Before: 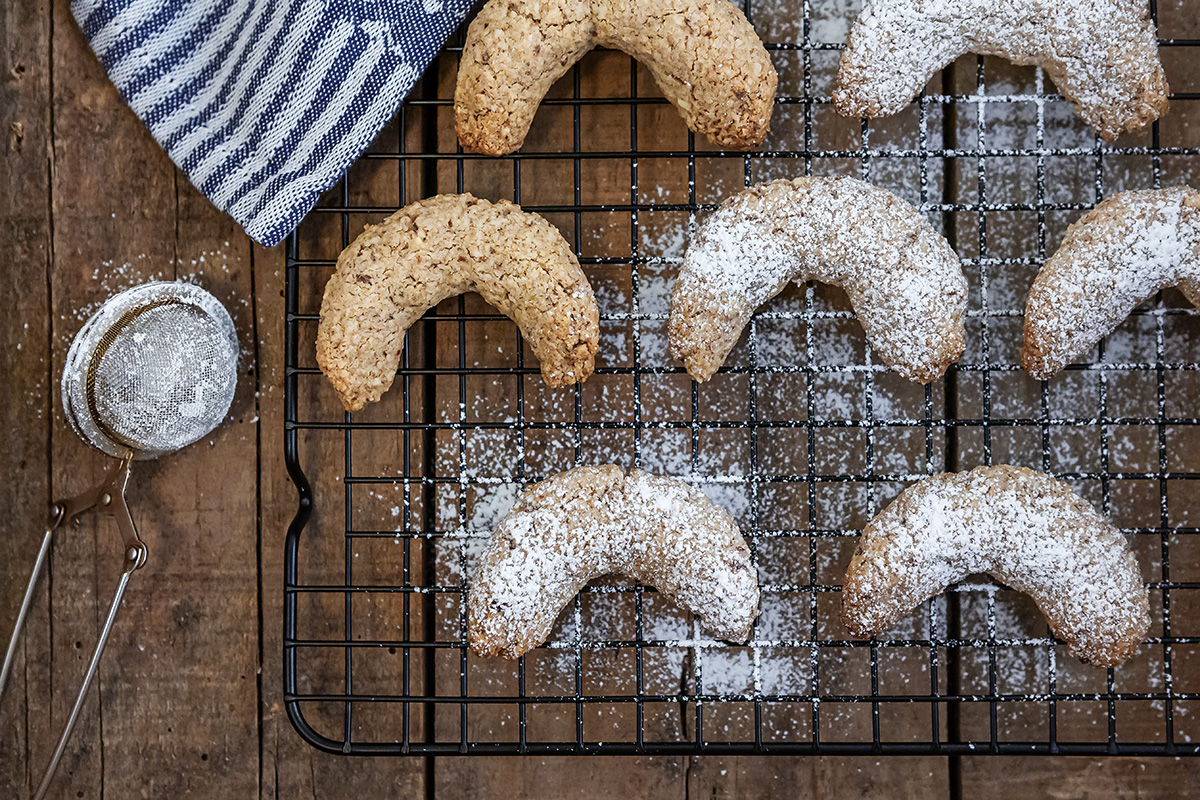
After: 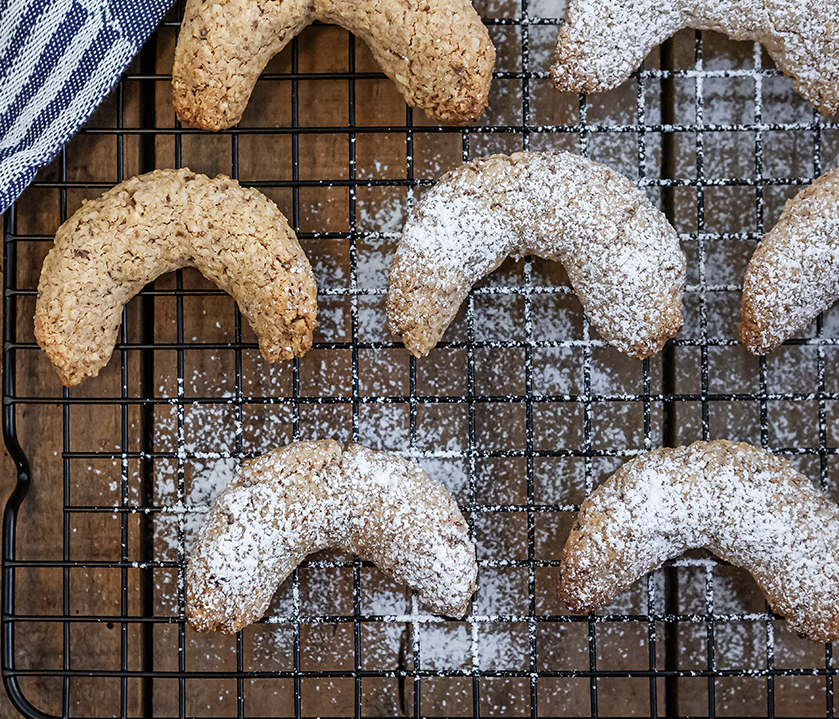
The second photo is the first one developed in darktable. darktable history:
crop and rotate: left 23.542%, top 3.18%, right 6.5%, bottom 6.903%
